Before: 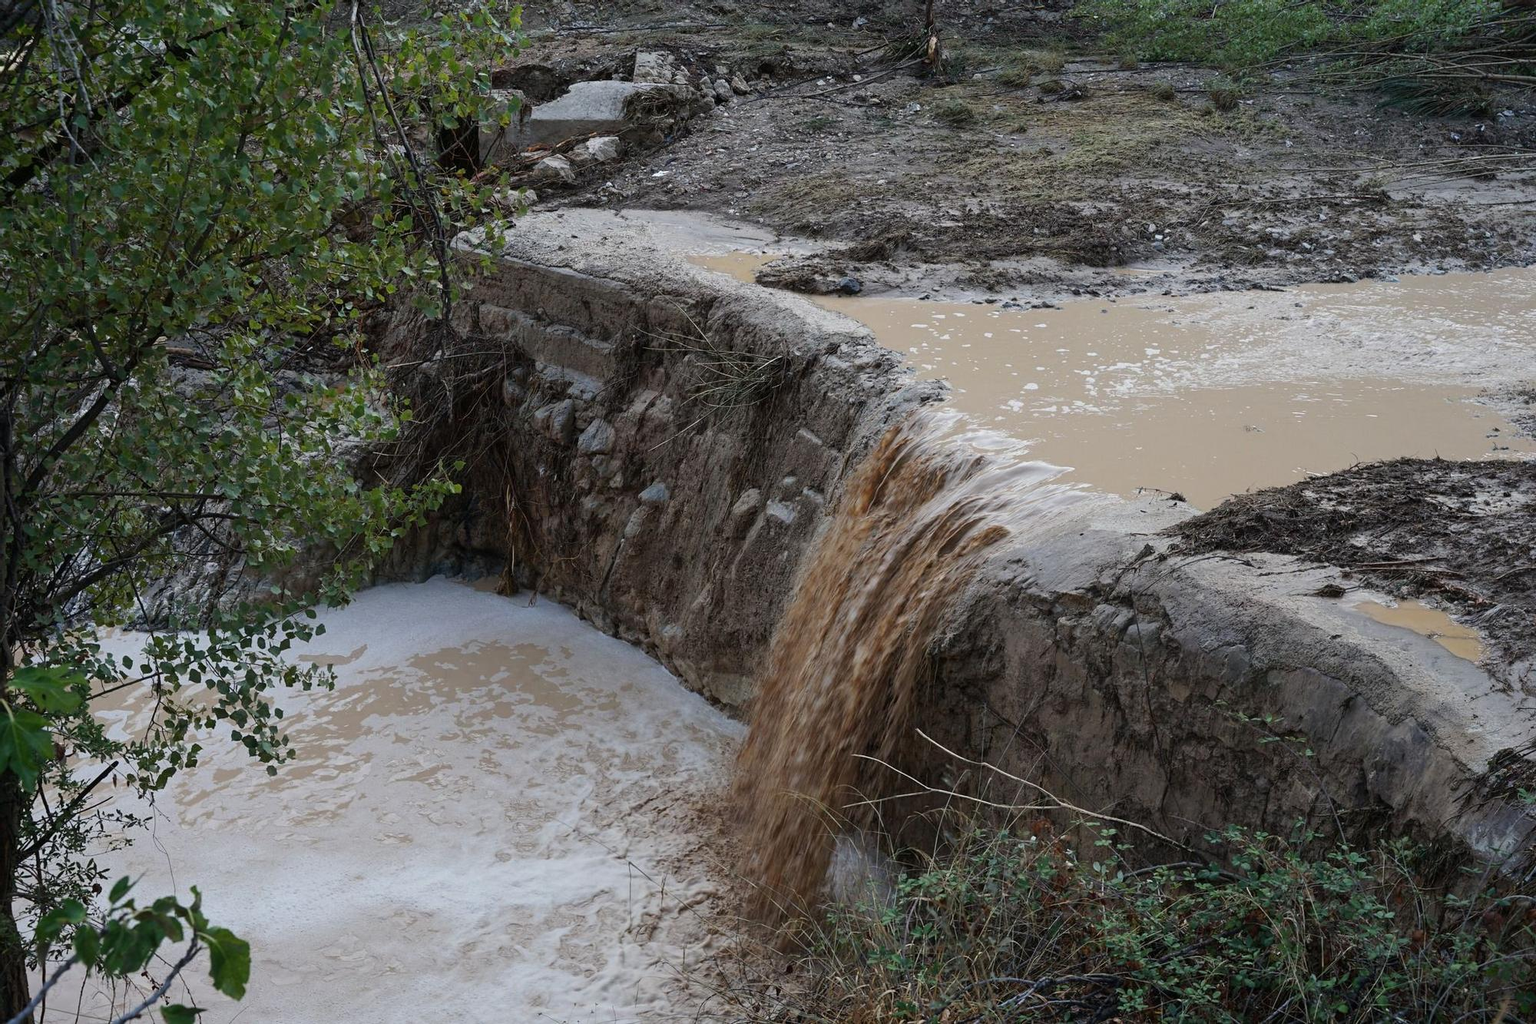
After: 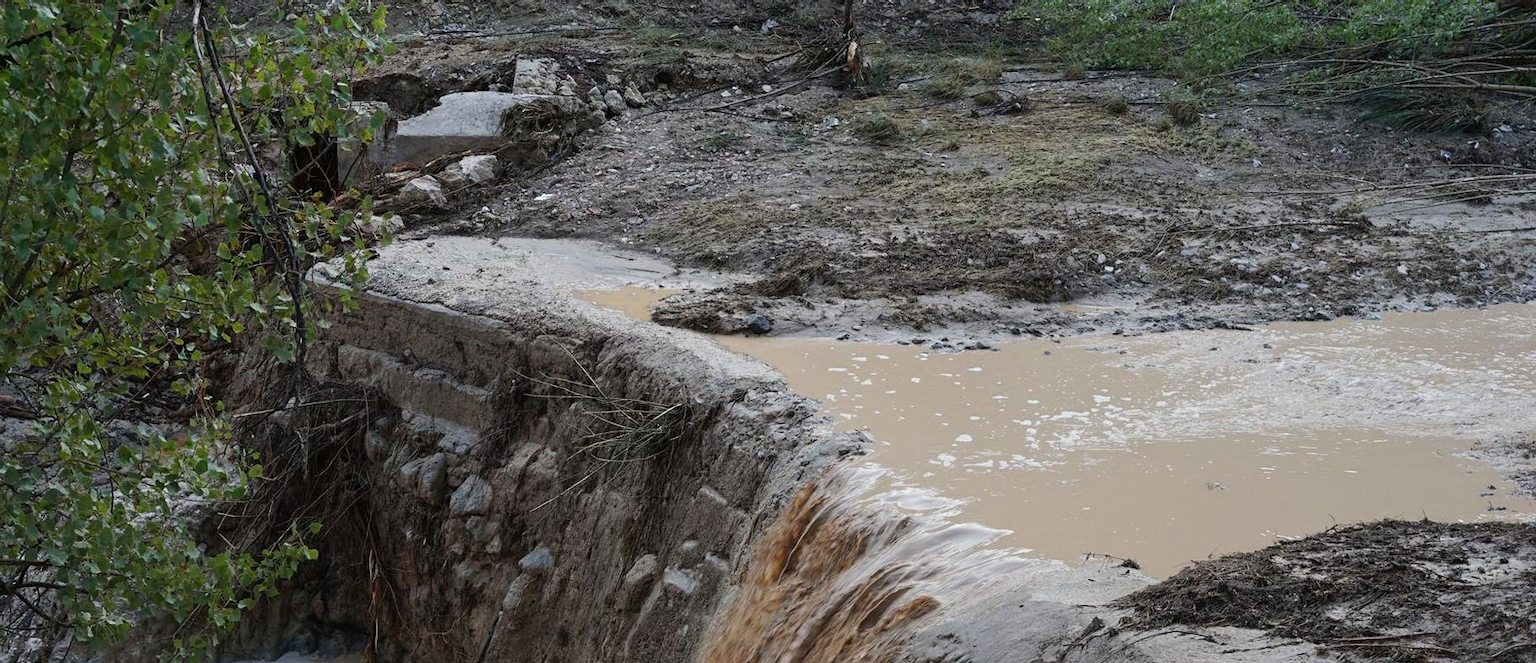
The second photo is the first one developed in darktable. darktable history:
exposure: compensate highlight preservation false
levels: levels [0, 0.48, 0.961]
tone equalizer: -8 EV -1.84 EV, -7 EV -1.16 EV, -6 EV -1.62 EV, smoothing diameter 25%, edges refinement/feathering 10, preserve details guided filter
crop and rotate: left 11.812%, bottom 42.776%
